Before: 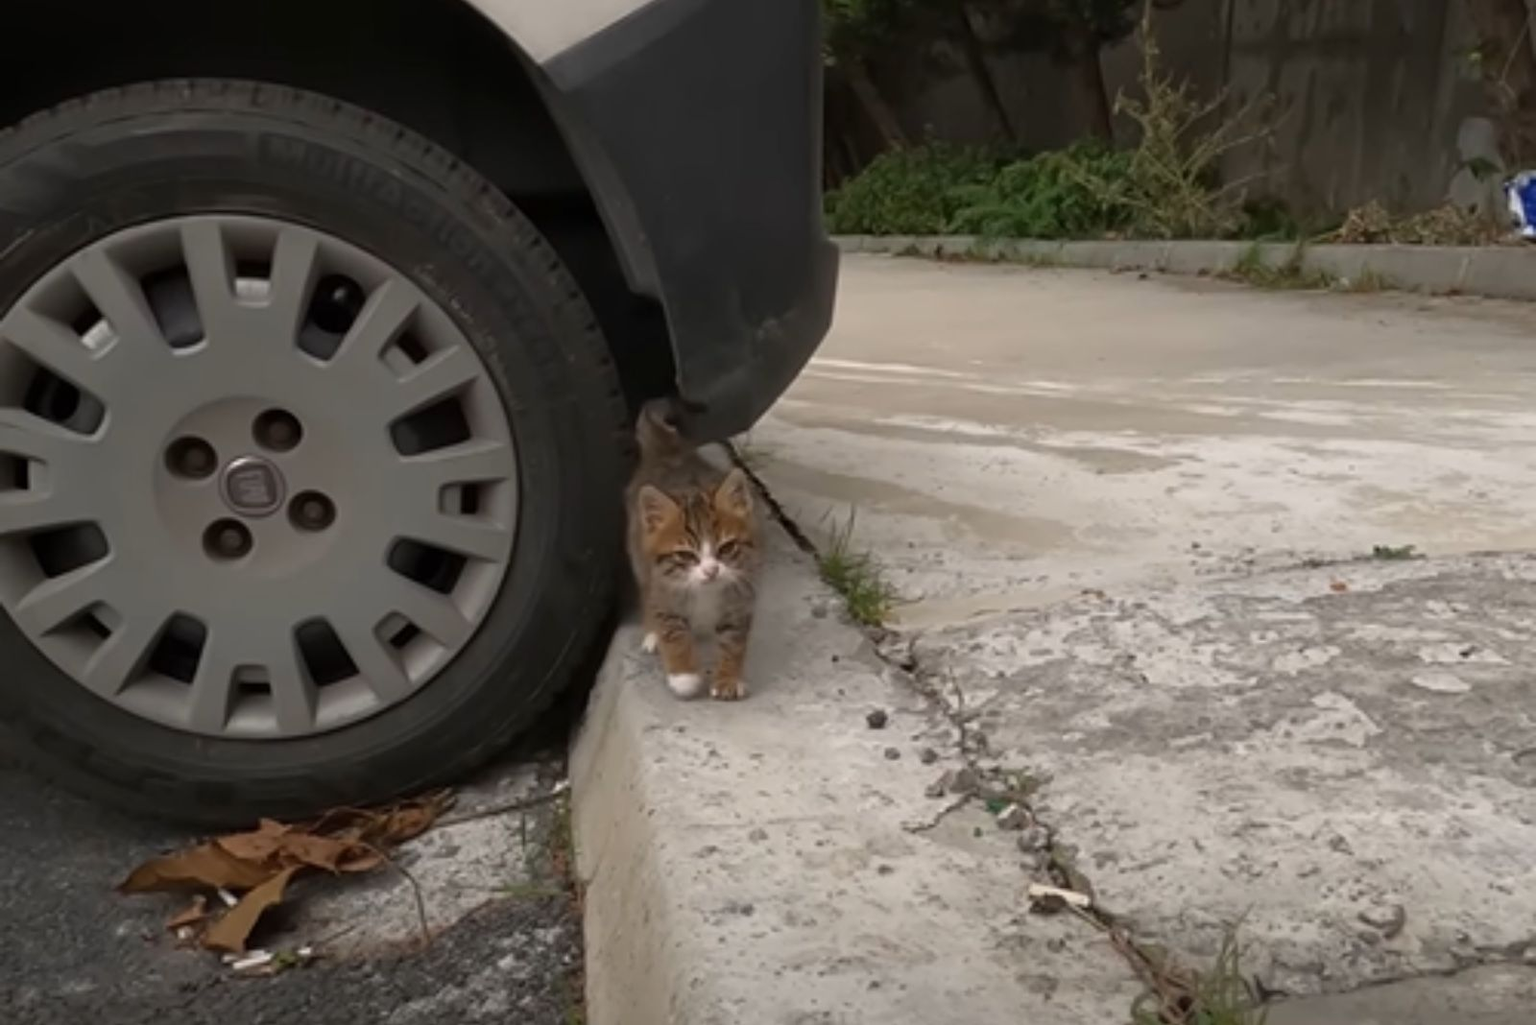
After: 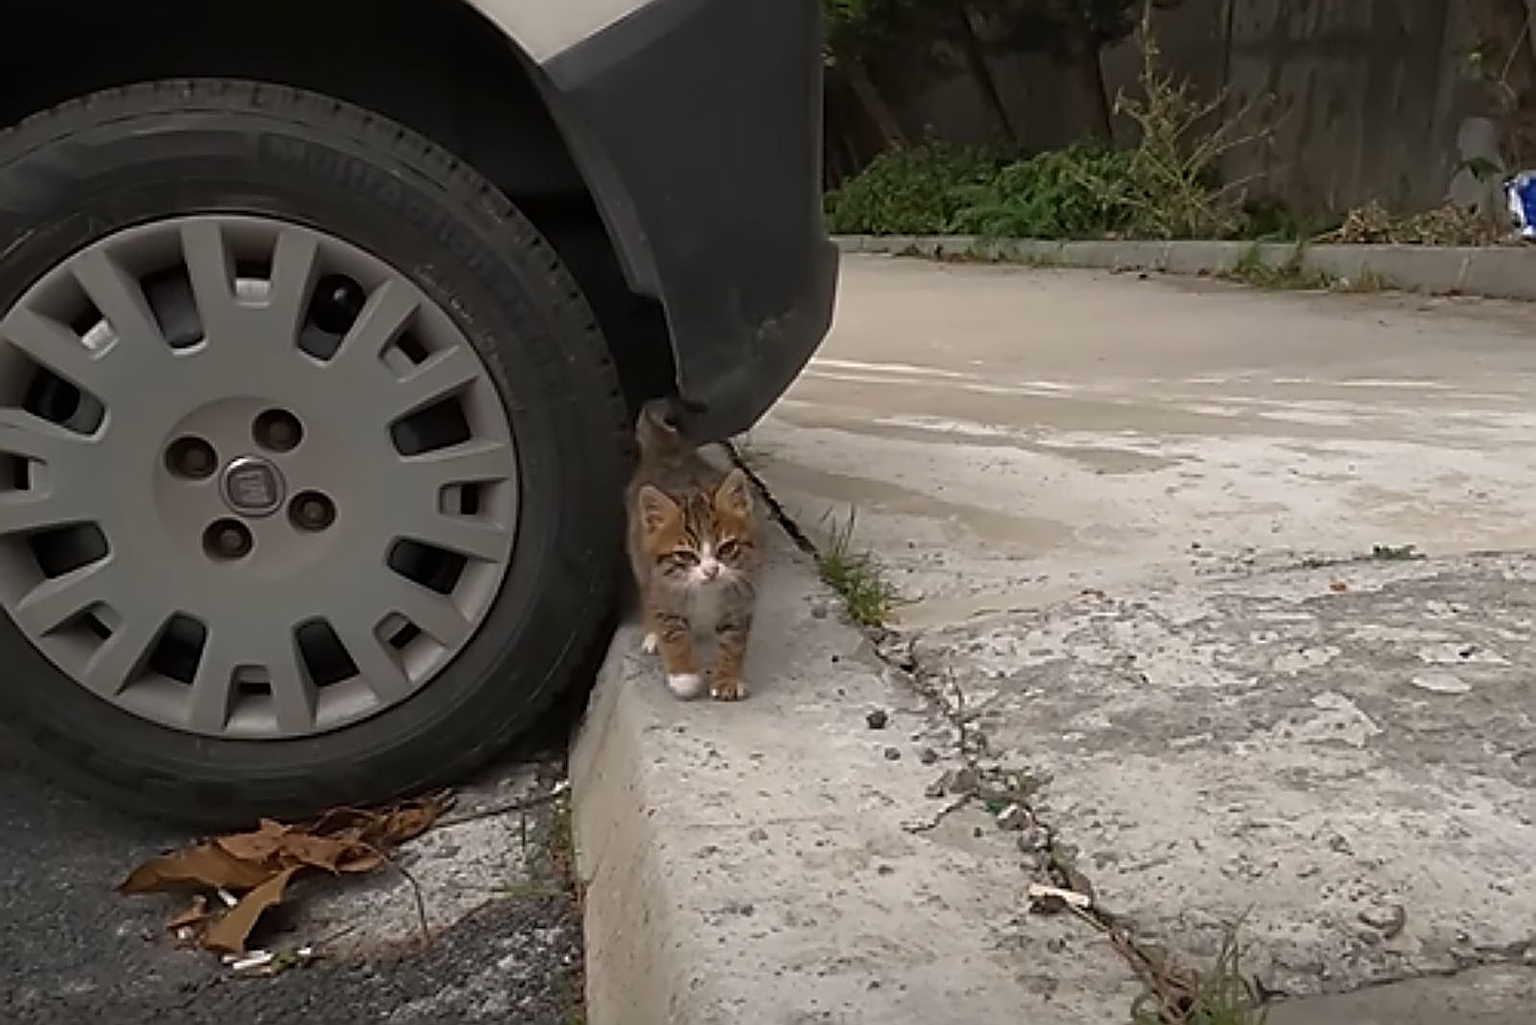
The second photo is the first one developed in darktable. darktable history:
sharpen: amount 1.875
